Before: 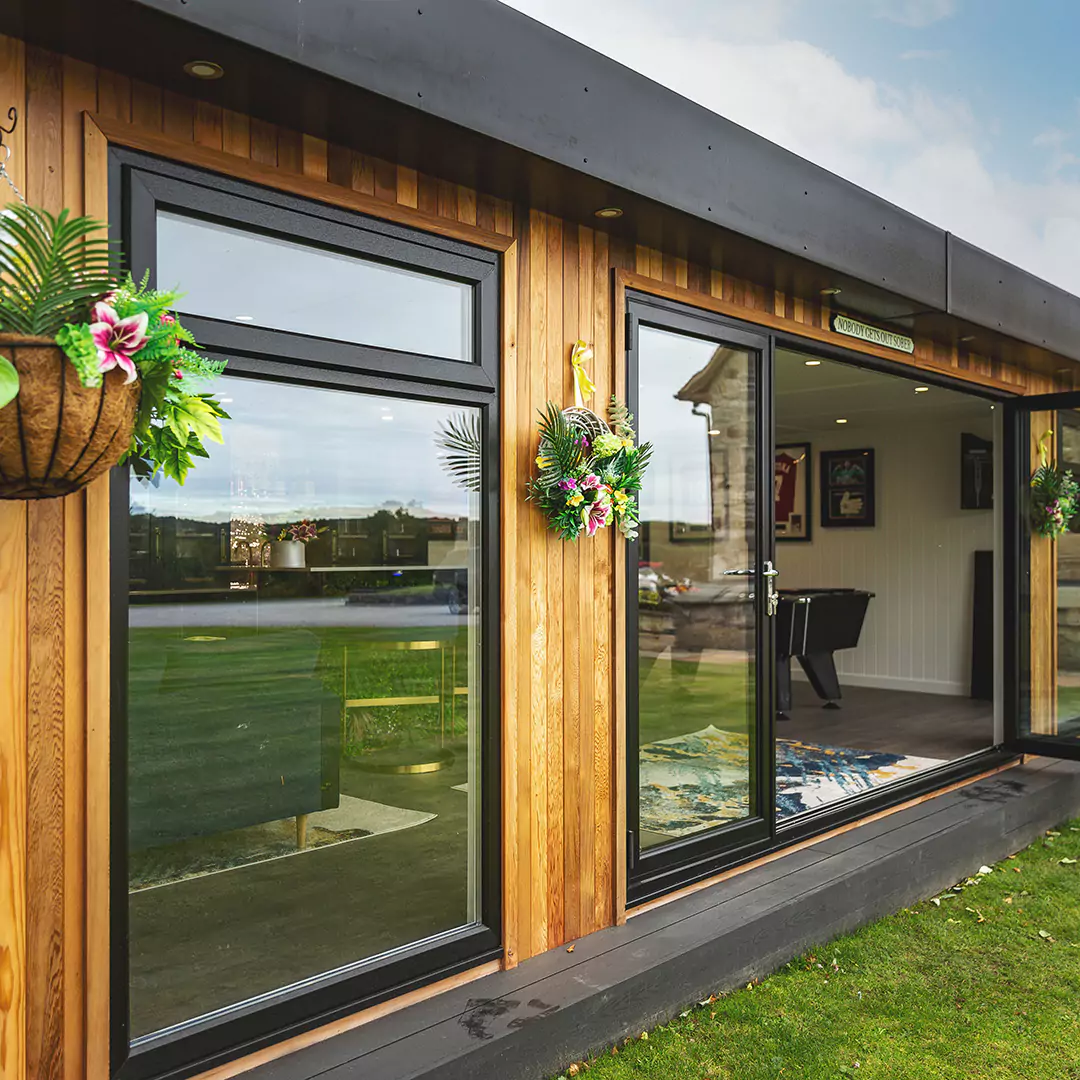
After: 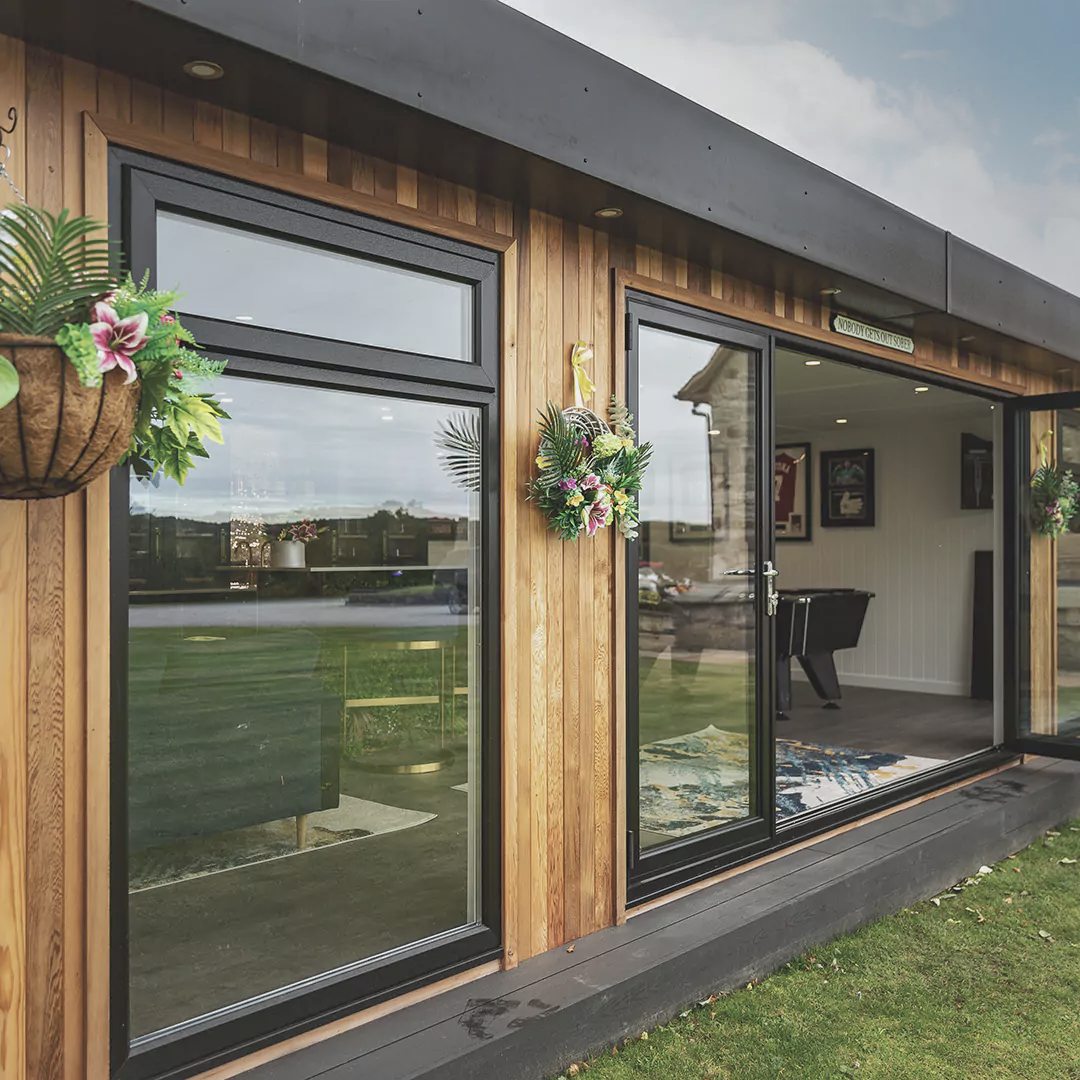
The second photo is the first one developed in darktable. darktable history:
contrast brightness saturation: contrast -0.054, saturation -0.403
shadows and highlights: on, module defaults
